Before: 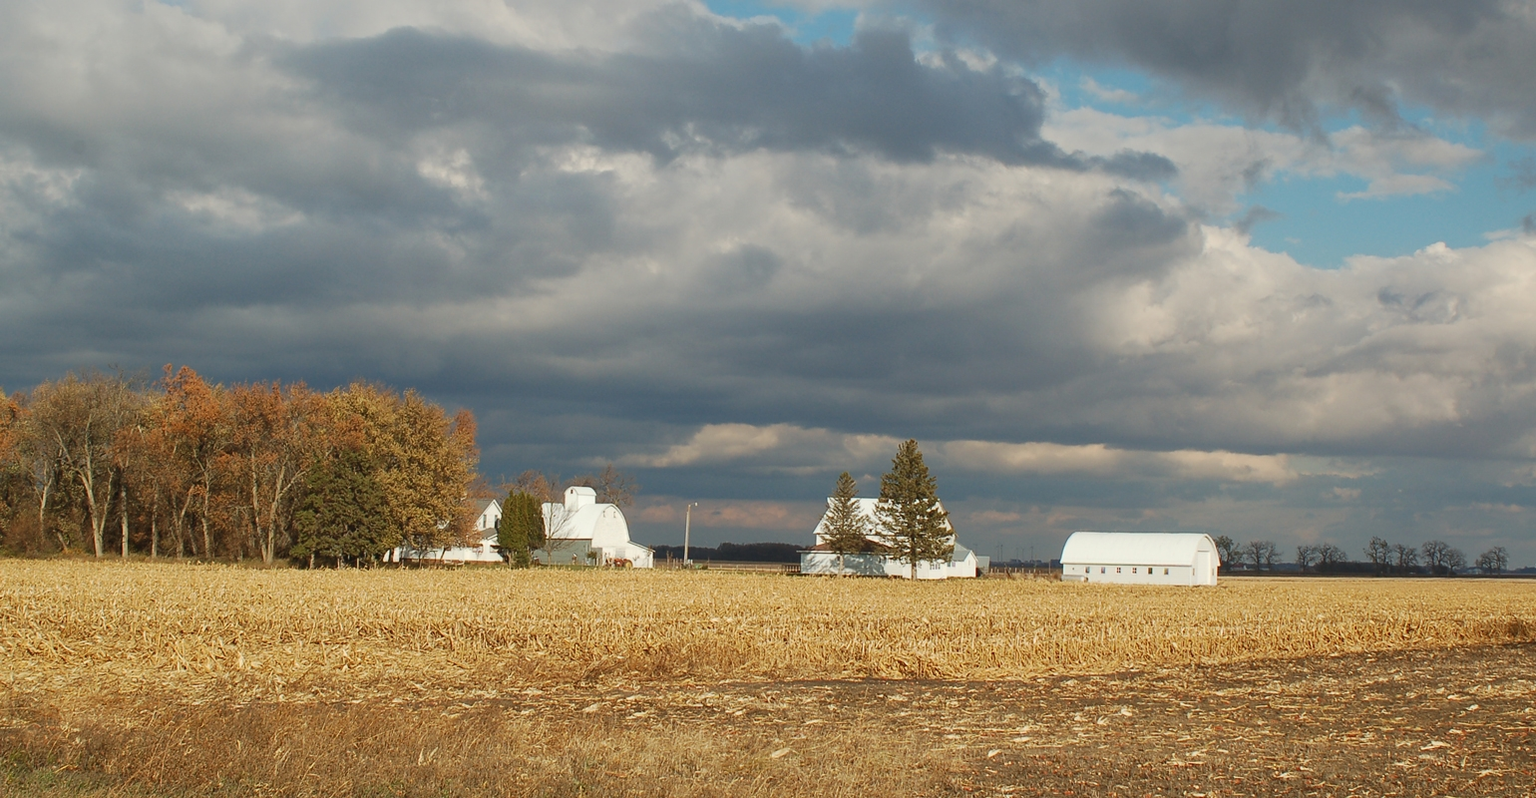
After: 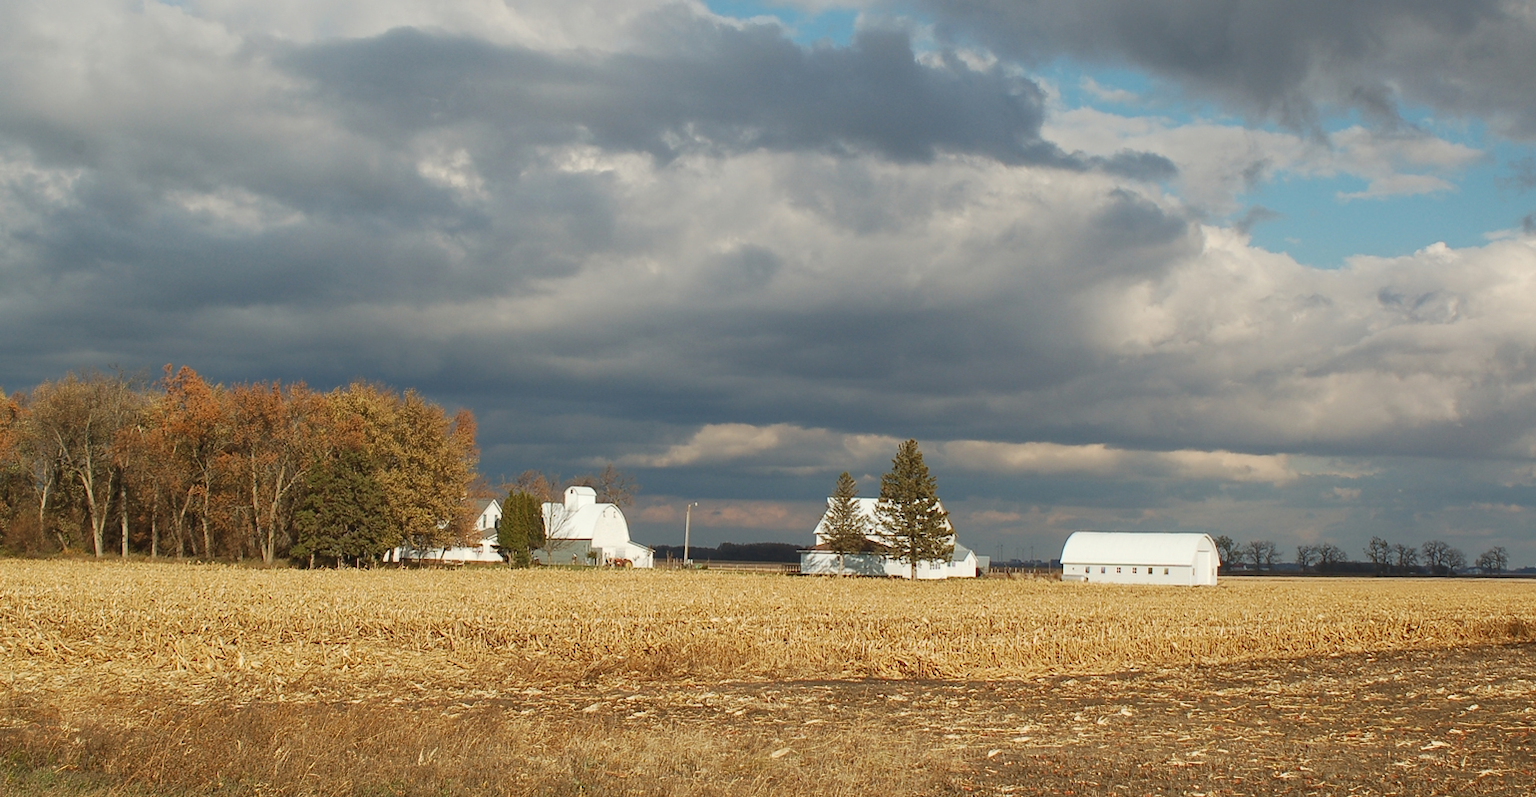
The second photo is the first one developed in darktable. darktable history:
shadows and highlights: shadows -0.761, highlights 40.84
